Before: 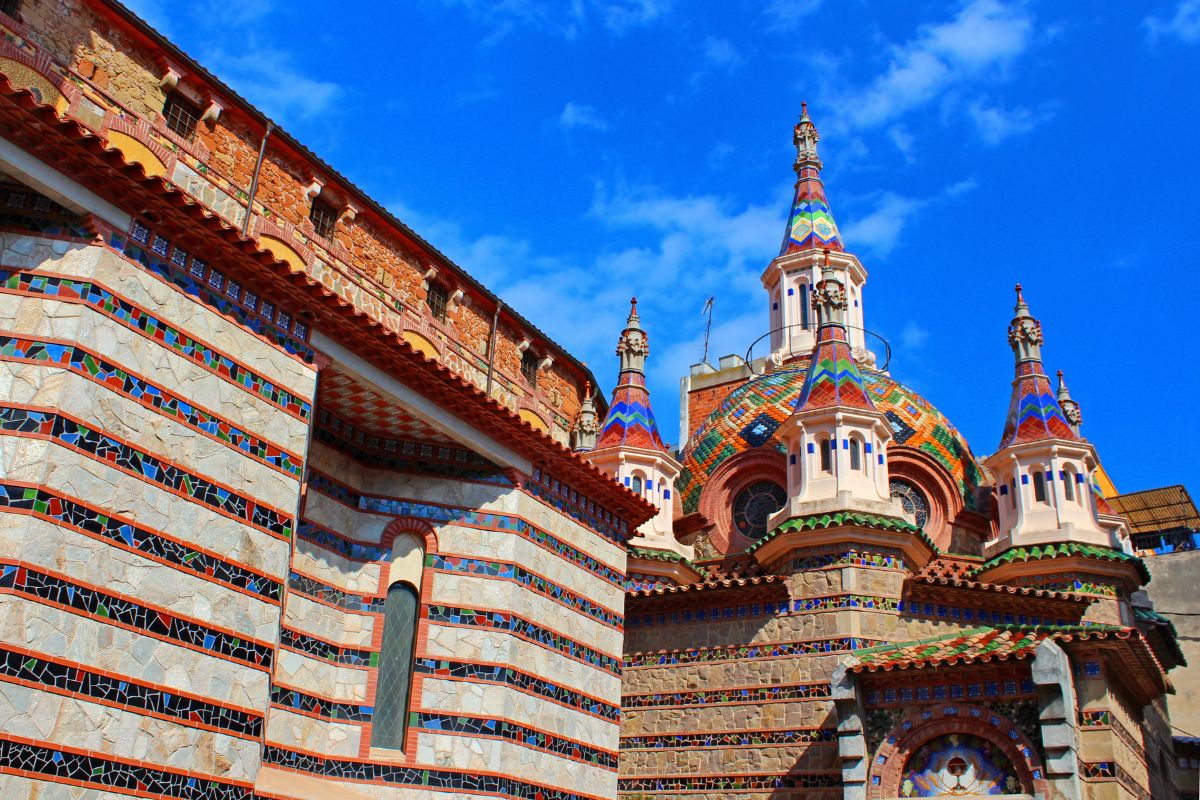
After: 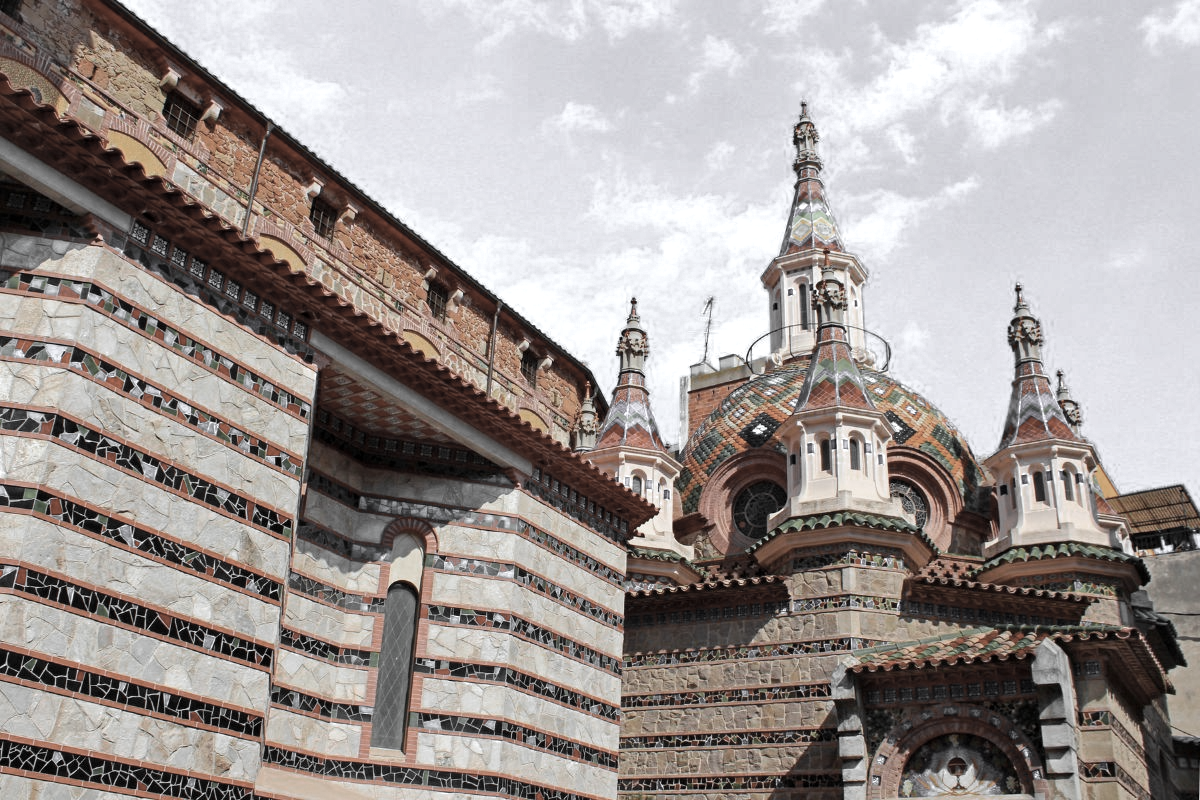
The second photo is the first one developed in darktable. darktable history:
local contrast: mode bilateral grid, contrast 10, coarseness 25, detail 115%, midtone range 0.2
color zones: curves: ch0 [(0, 0.613) (0.01, 0.613) (0.245, 0.448) (0.498, 0.529) (0.642, 0.665) (0.879, 0.777) (0.99, 0.613)]; ch1 [(0, 0.035) (0.121, 0.189) (0.259, 0.197) (0.415, 0.061) (0.589, 0.022) (0.732, 0.022) (0.857, 0.026) (0.991, 0.053)]
